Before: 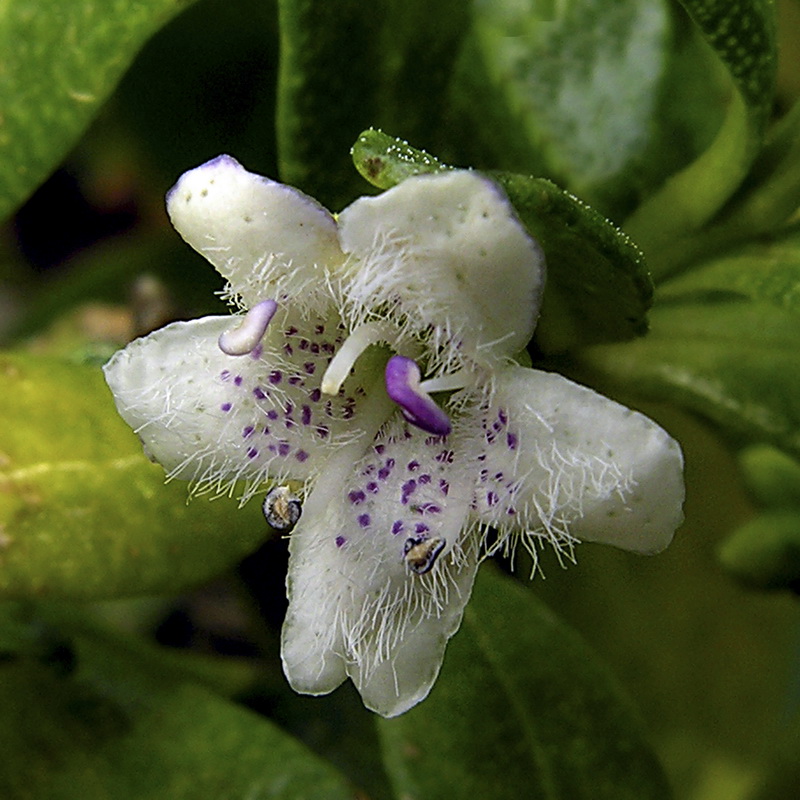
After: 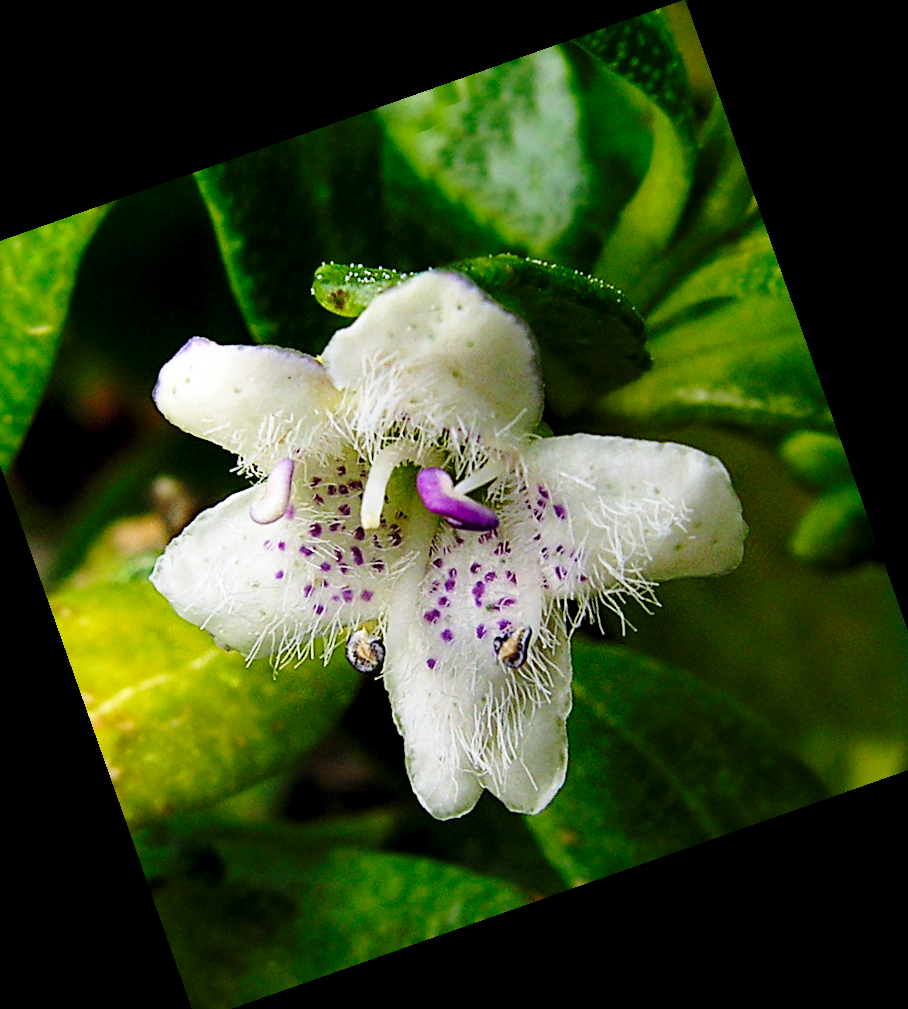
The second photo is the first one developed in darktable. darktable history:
crop and rotate: angle 19.43°, left 6.812%, right 4.125%, bottom 1.087%
base curve: curves: ch0 [(0, 0) (0.028, 0.03) (0.121, 0.232) (0.46, 0.748) (0.859, 0.968) (1, 1)], preserve colors none
rgb levels: preserve colors max RGB
